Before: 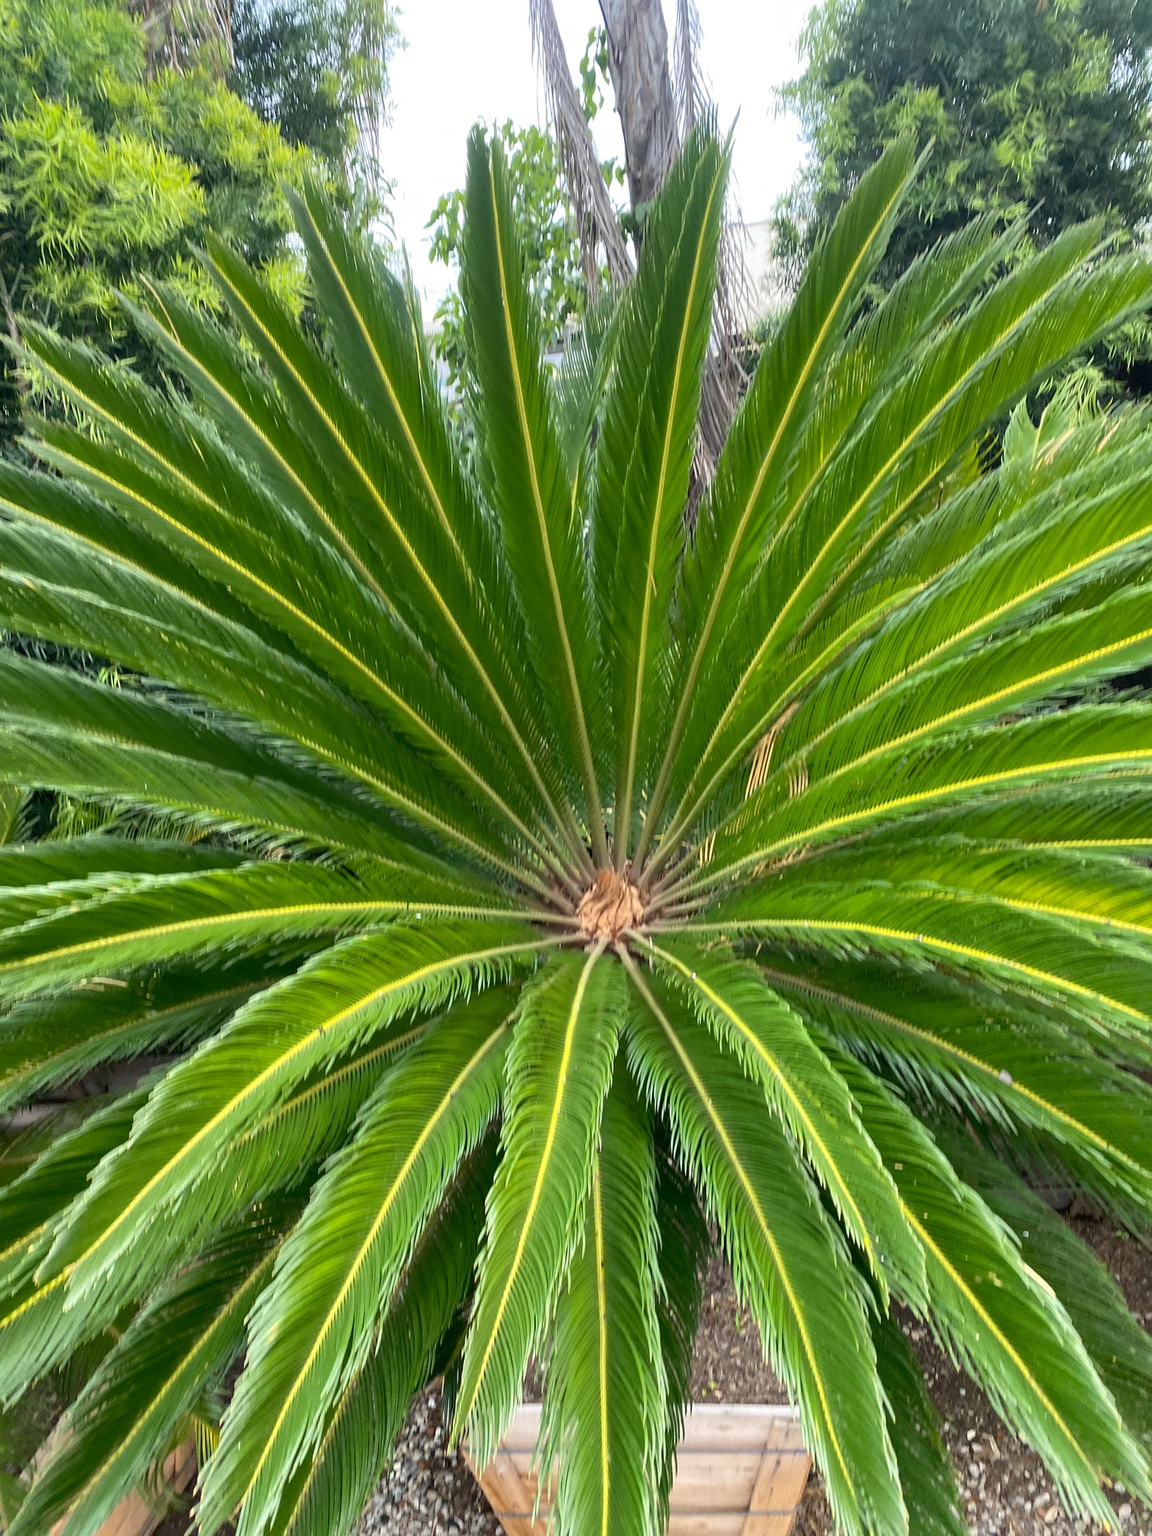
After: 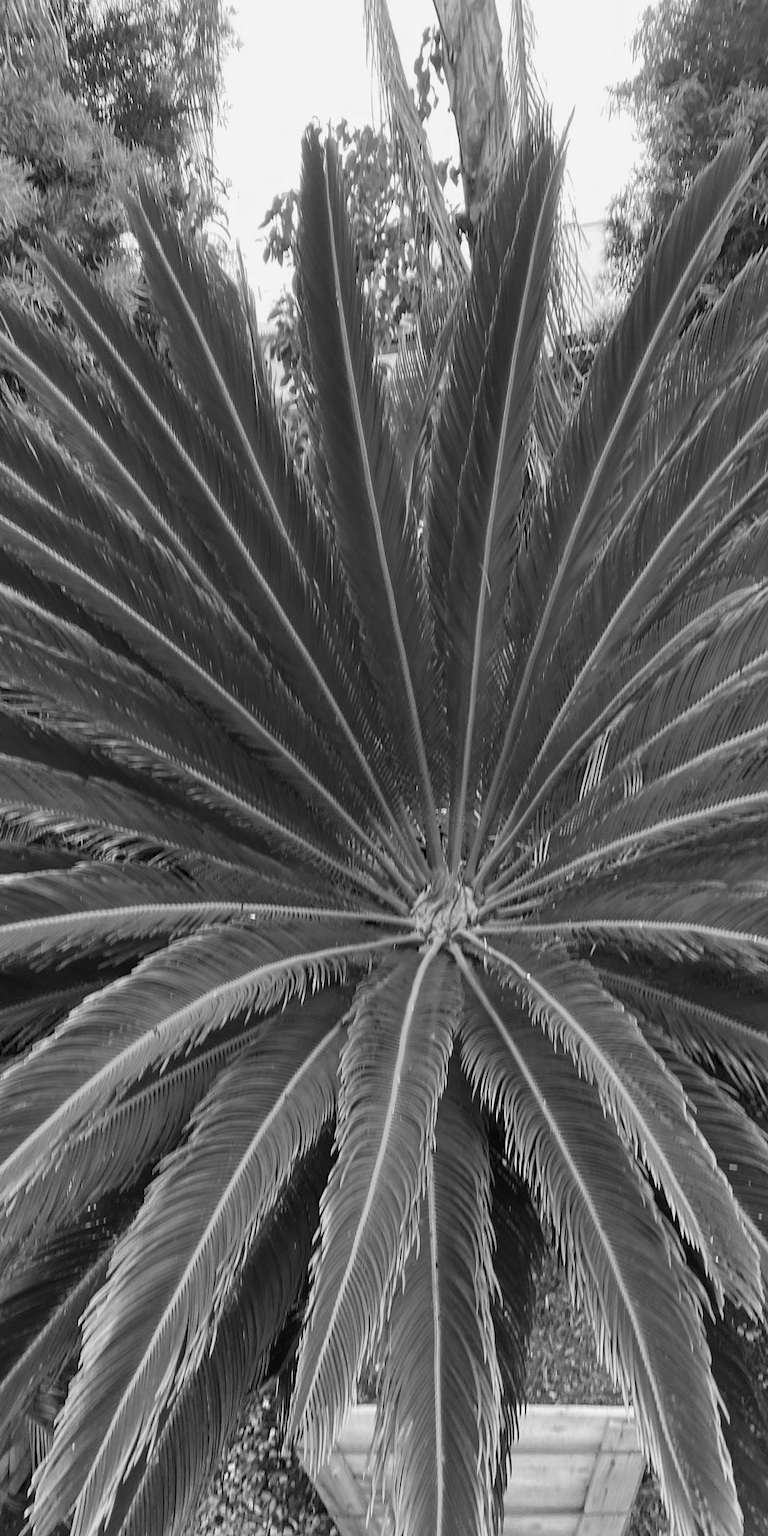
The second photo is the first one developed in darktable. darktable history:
crop and rotate: left 14.436%, right 18.898%
color calibration: output gray [0.246, 0.254, 0.501, 0], gray › normalize channels true, illuminant same as pipeline (D50), adaptation XYZ, x 0.346, y 0.359, gamut compression 0
